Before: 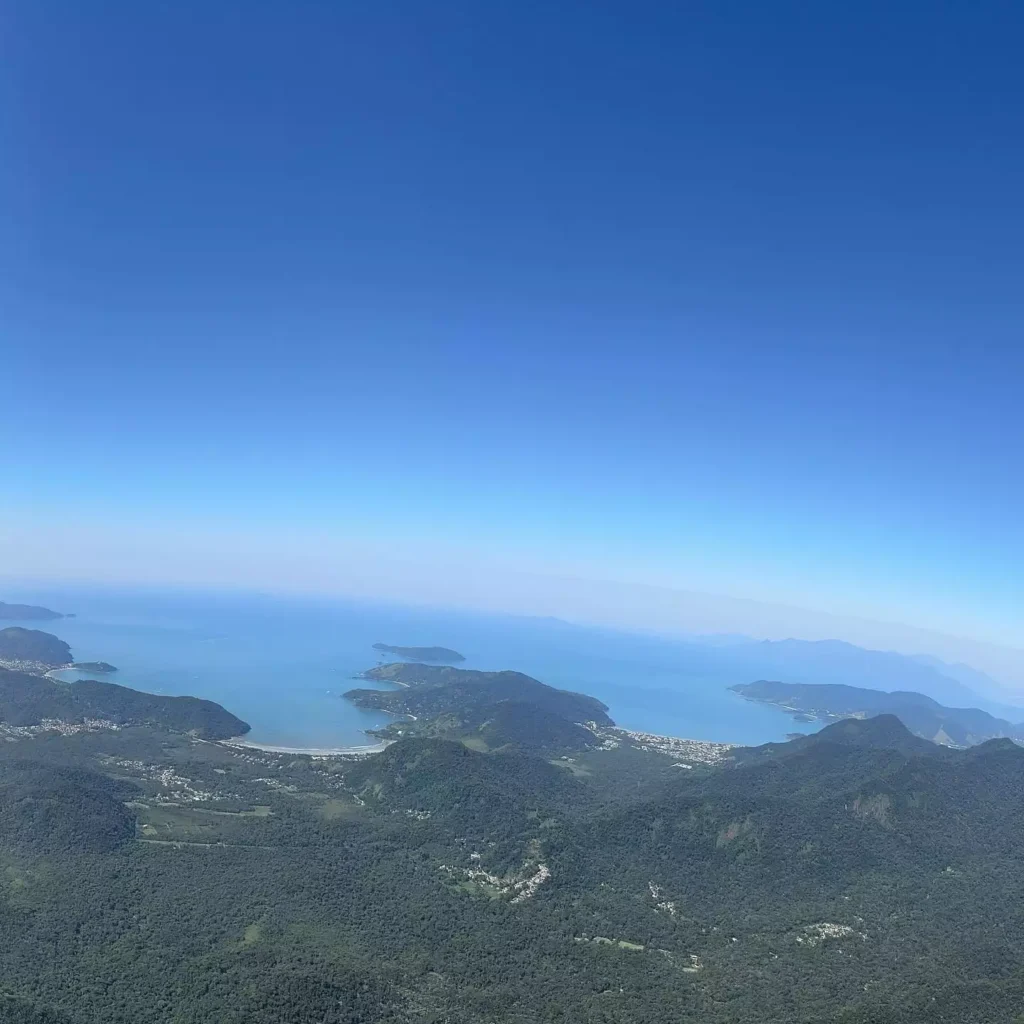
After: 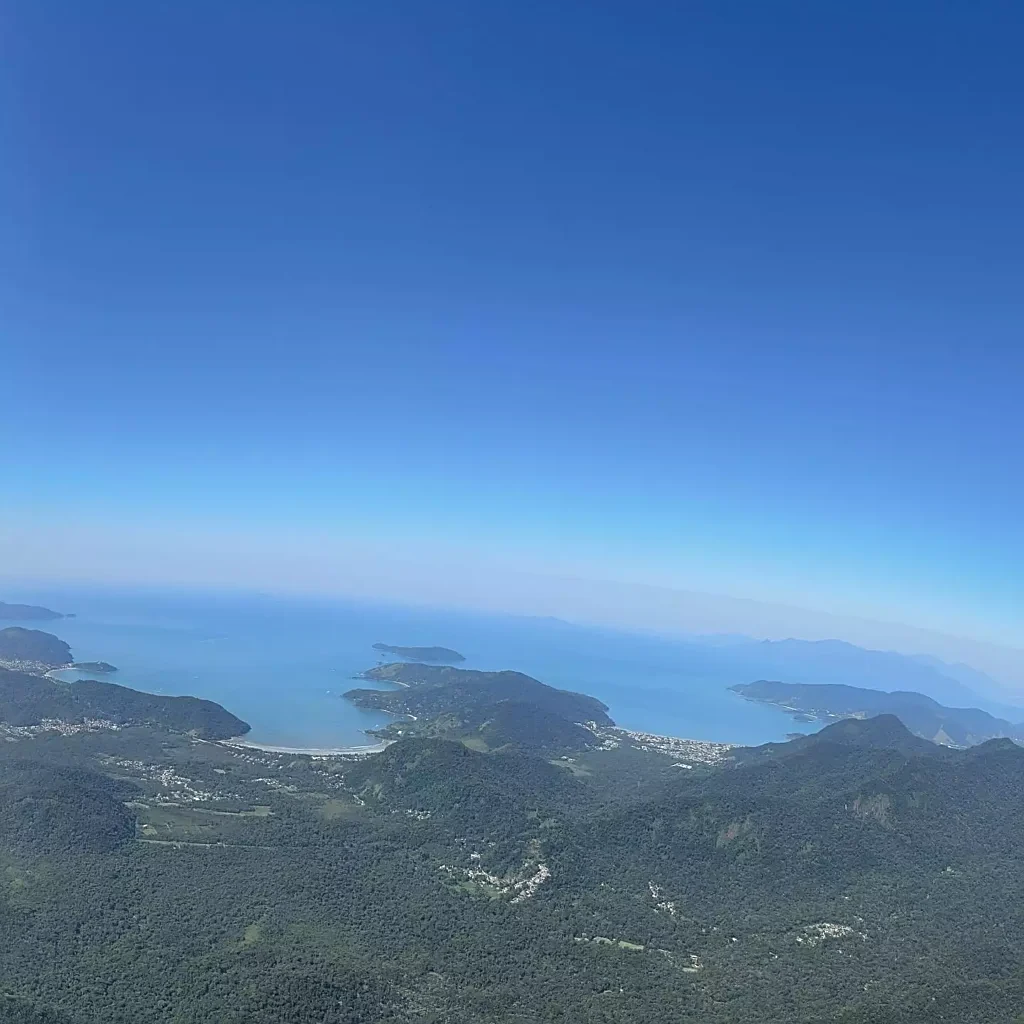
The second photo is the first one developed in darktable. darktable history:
haze removal: strength -0.05
shadows and highlights: shadows 30
sharpen: on, module defaults
